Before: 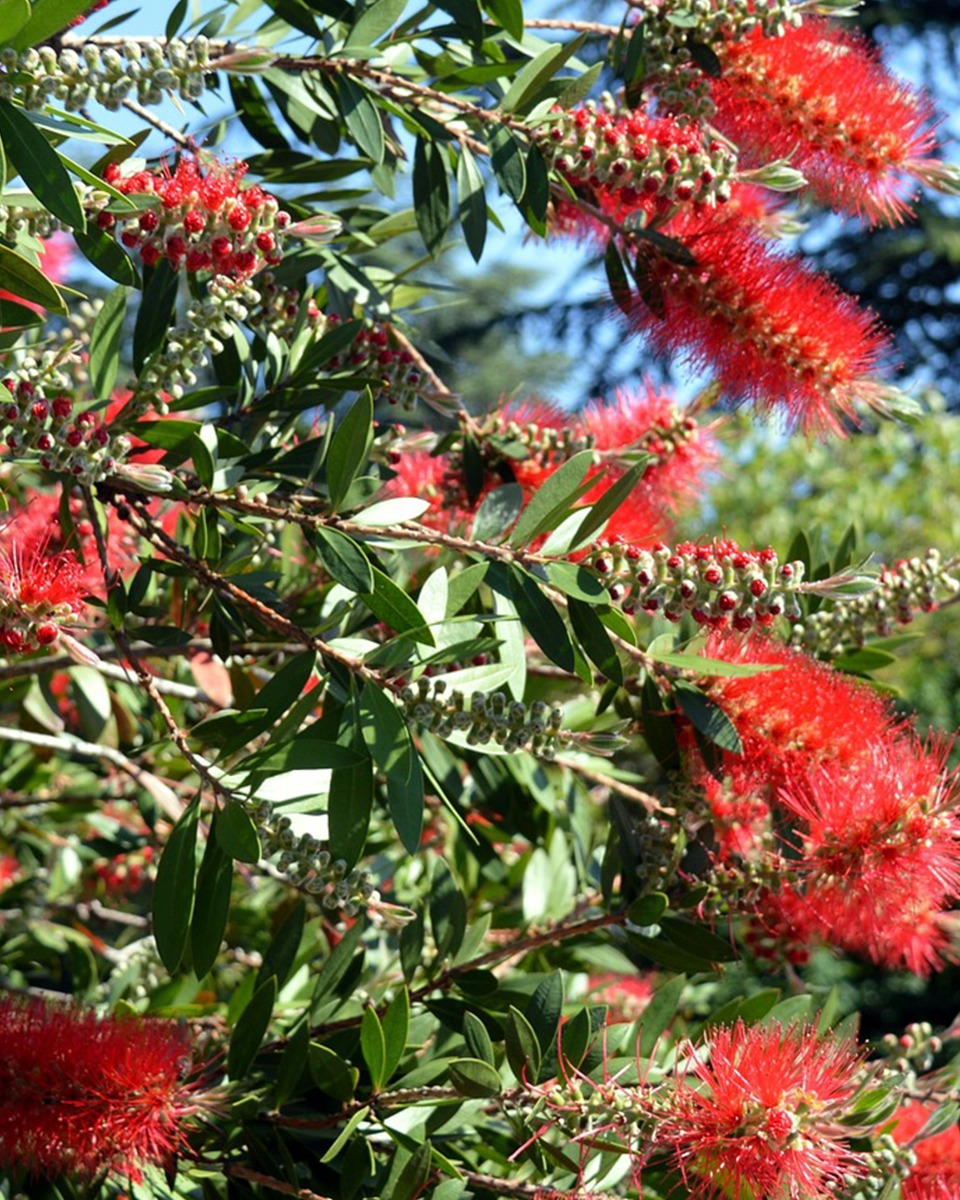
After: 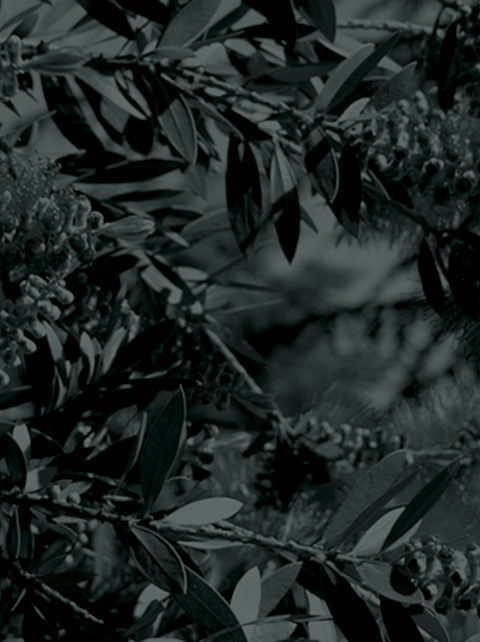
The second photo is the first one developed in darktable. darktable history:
exposure: black level correction 0, exposure 0.3 EV, compensate highlight preservation false
sharpen: amount 0.2
crop: left 19.556%, right 30.401%, bottom 46.458%
colorize: hue 90°, saturation 19%, lightness 1.59%, version 1
color balance: mode lift, gamma, gain (sRGB), lift [1, 0.99, 1.01, 0.992], gamma [1, 1.037, 0.974, 0.963]
